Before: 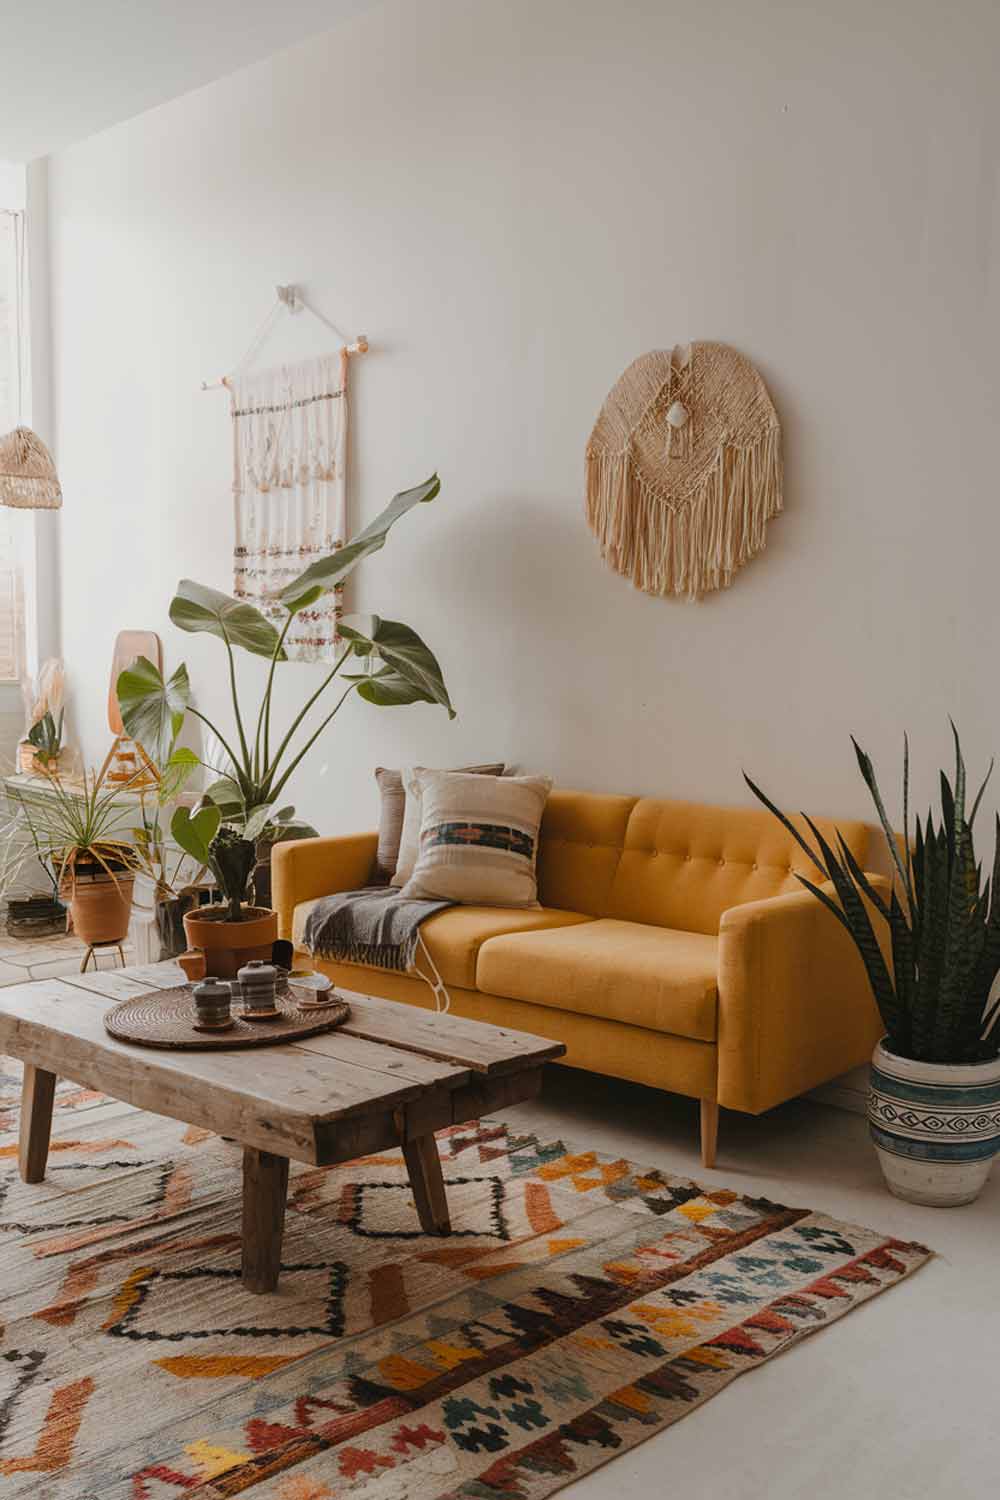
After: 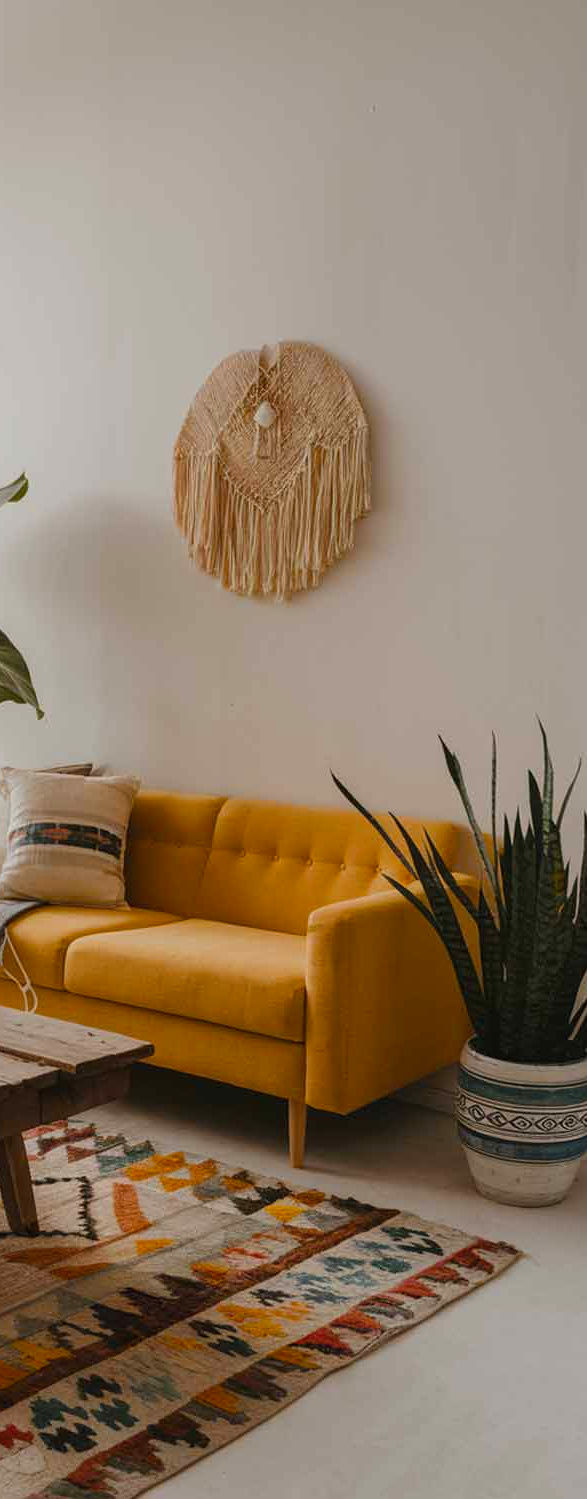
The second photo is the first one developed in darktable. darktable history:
color balance rgb: perceptual saturation grading › global saturation 19.464%
crop: left 41.201%
